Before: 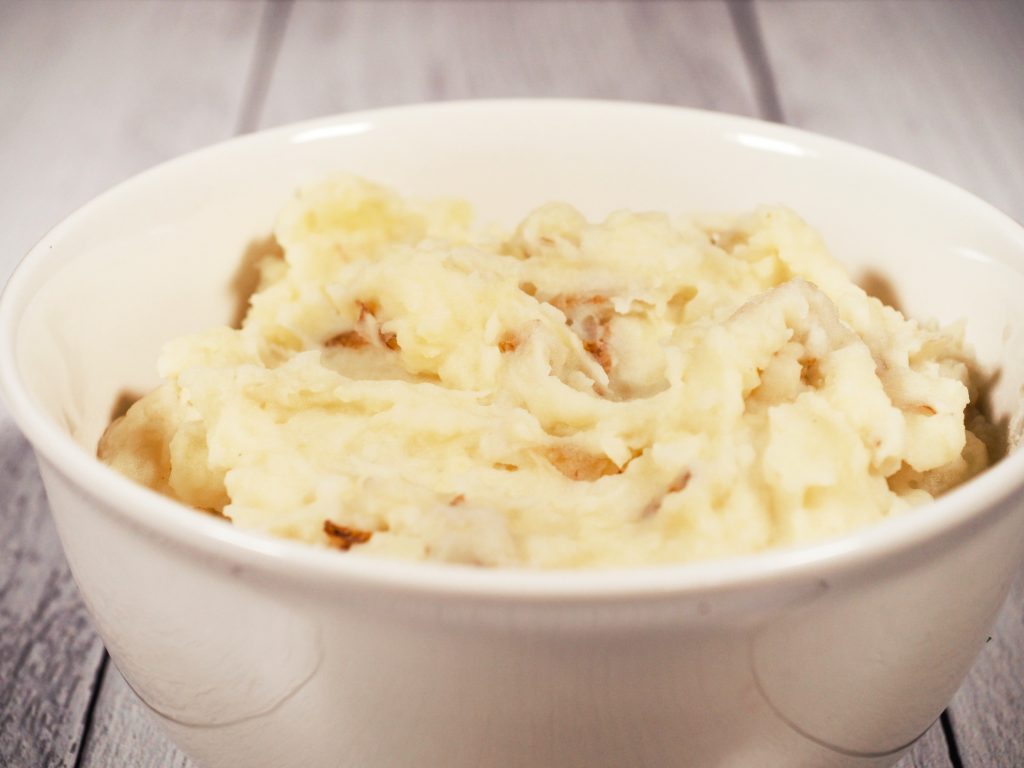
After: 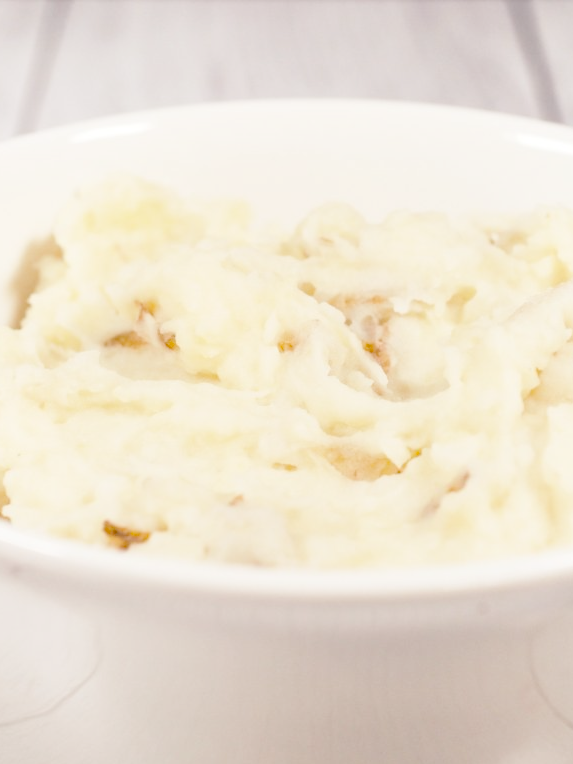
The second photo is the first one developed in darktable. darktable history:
crop: left 21.674%, right 22.086%
